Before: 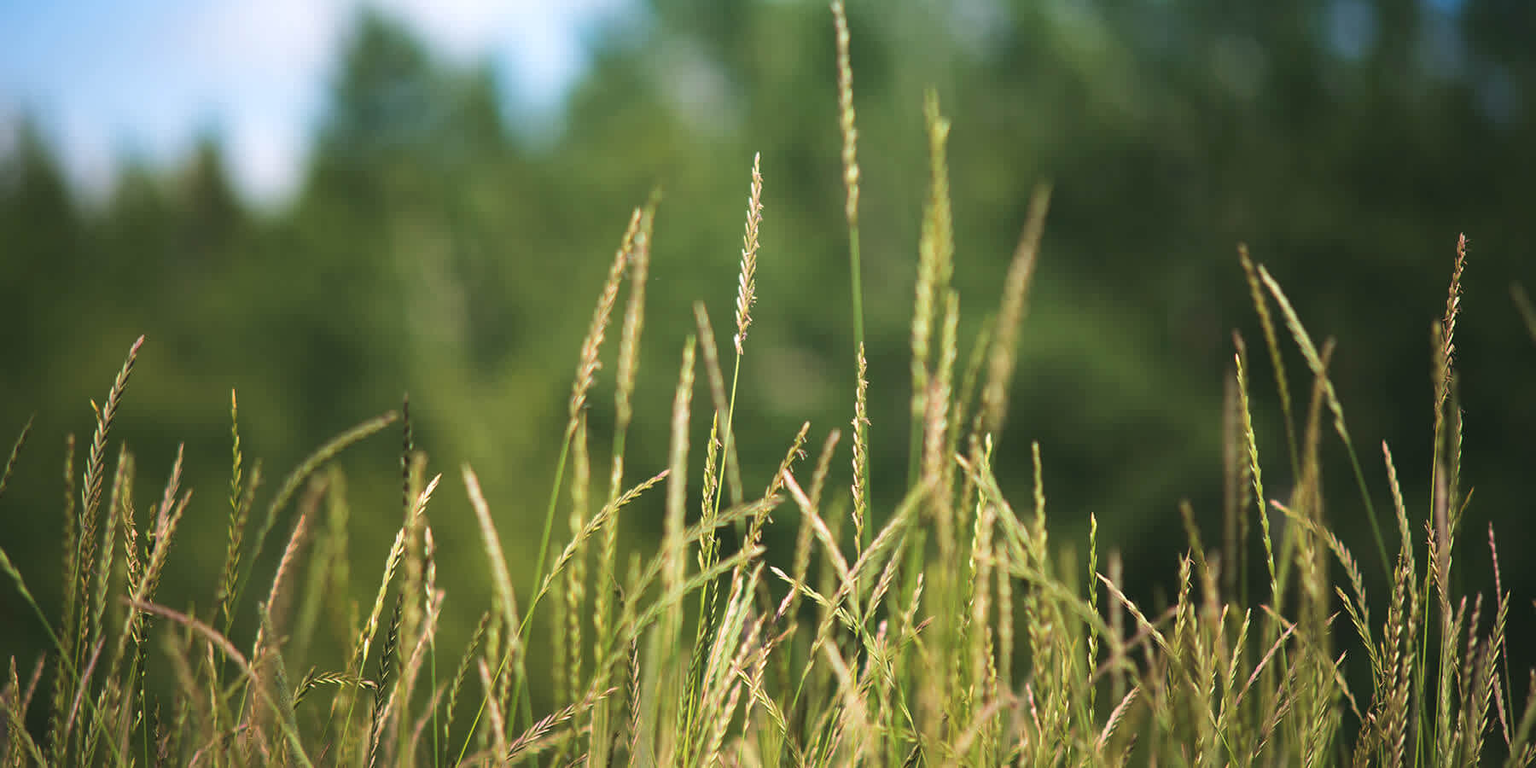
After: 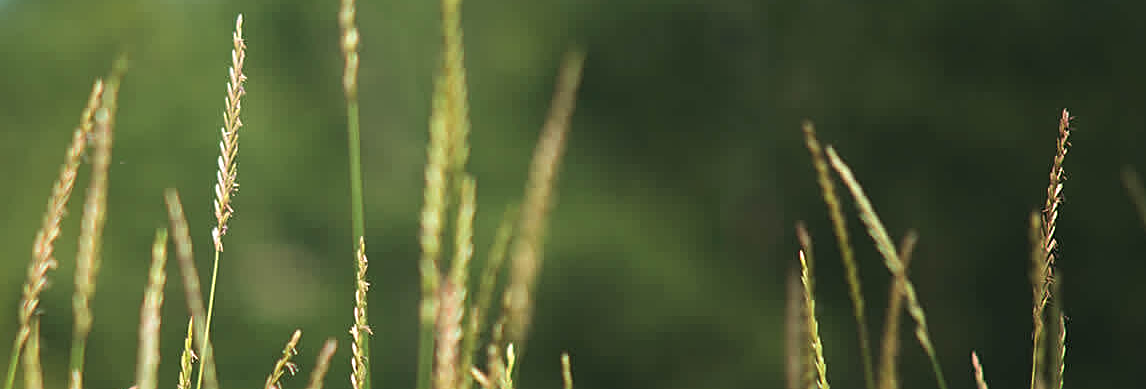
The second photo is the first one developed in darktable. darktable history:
crop: left 36.005%, top 18.293%, right 0.31%, bottom 38.444%
sharpen: on, module defaults
